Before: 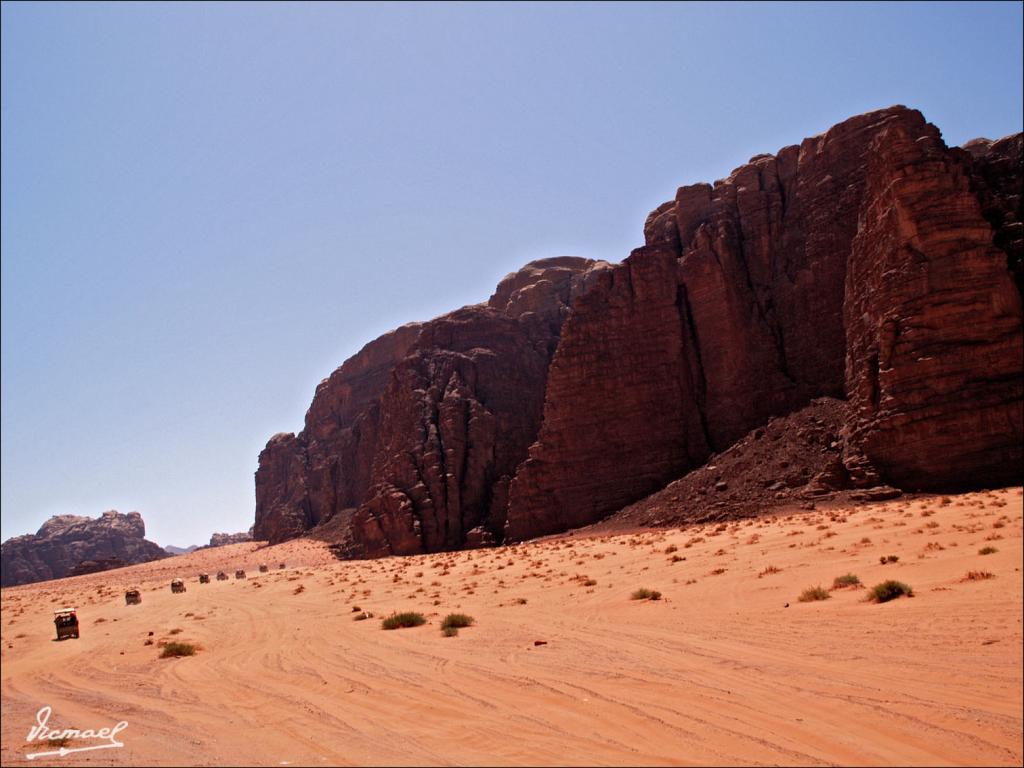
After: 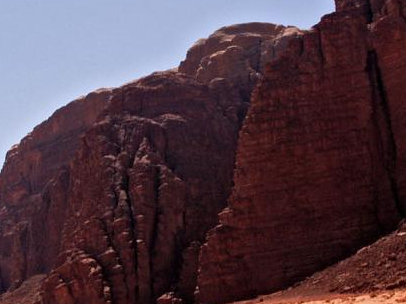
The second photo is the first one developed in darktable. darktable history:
crop: left 30.307%, top 30.483%, right 30.038%, bottom 29.93%
